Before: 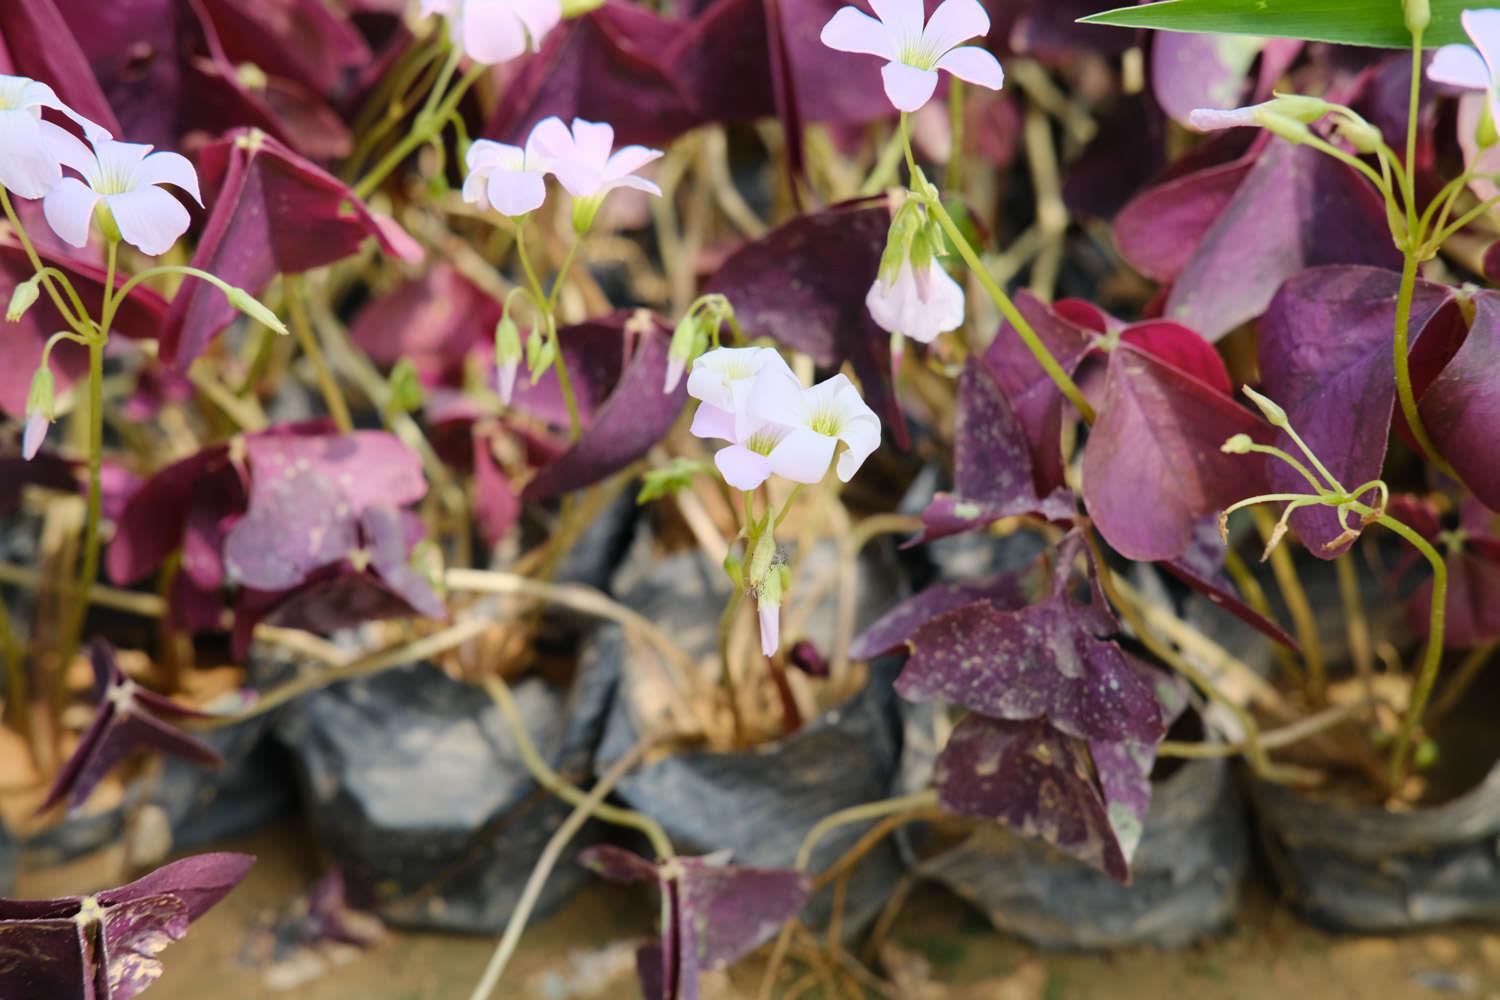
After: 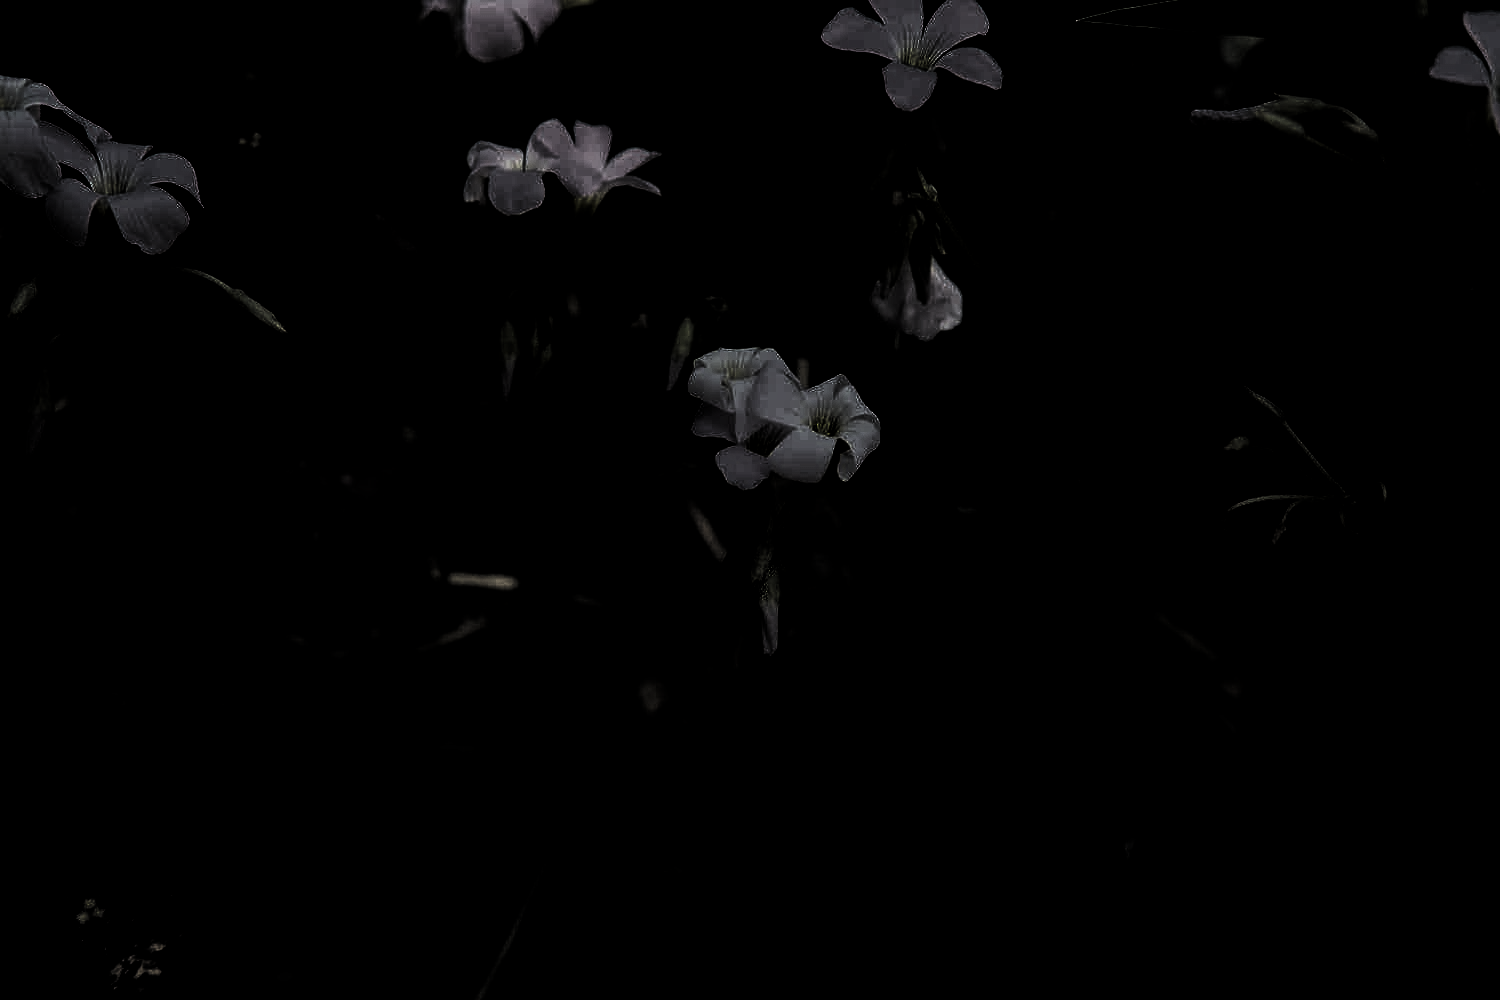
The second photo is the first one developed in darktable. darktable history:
levels: levels [0.721, 0.937, 0.997]
local contrast: detail 110%
